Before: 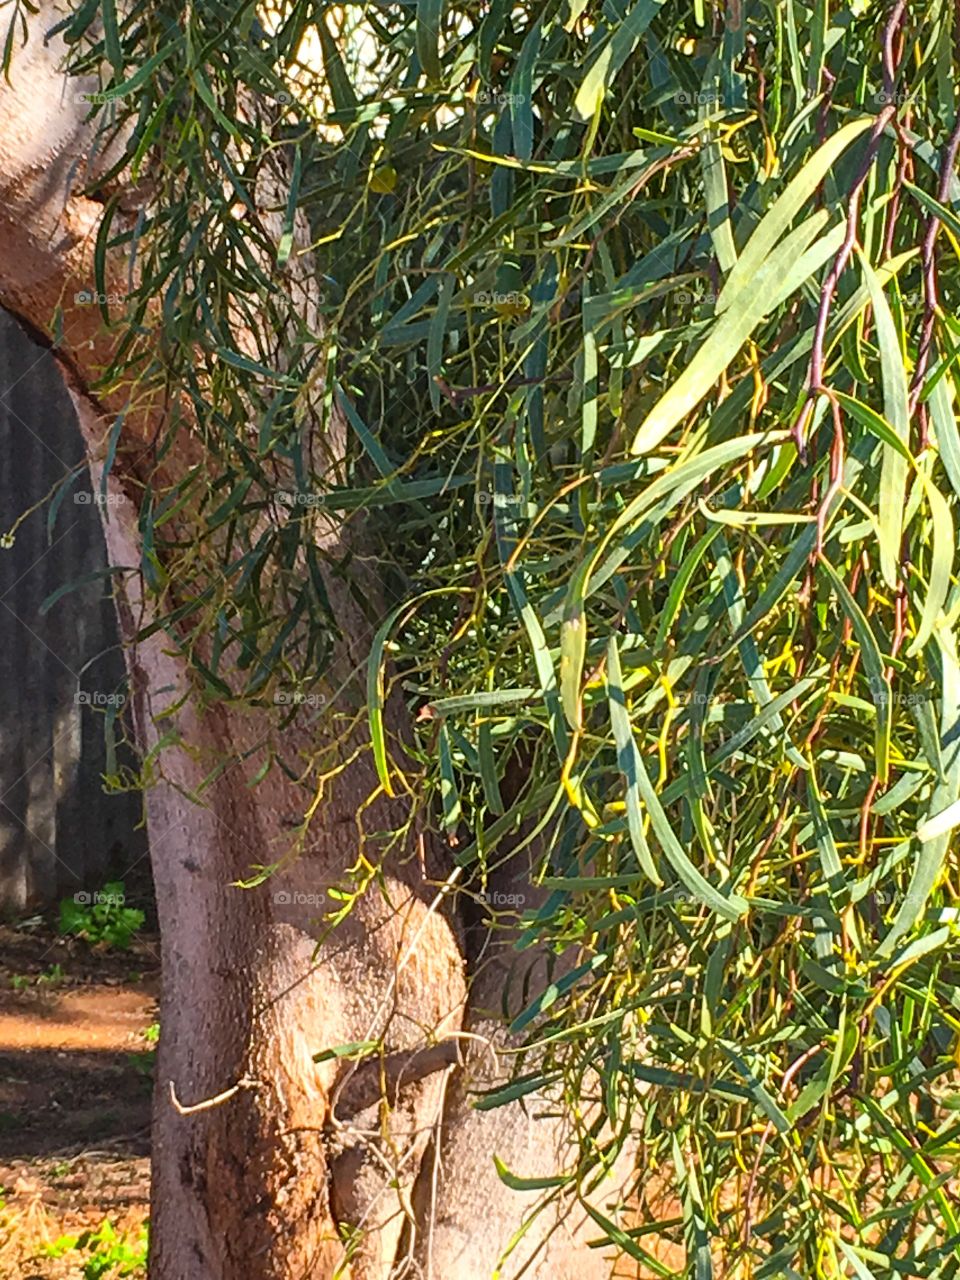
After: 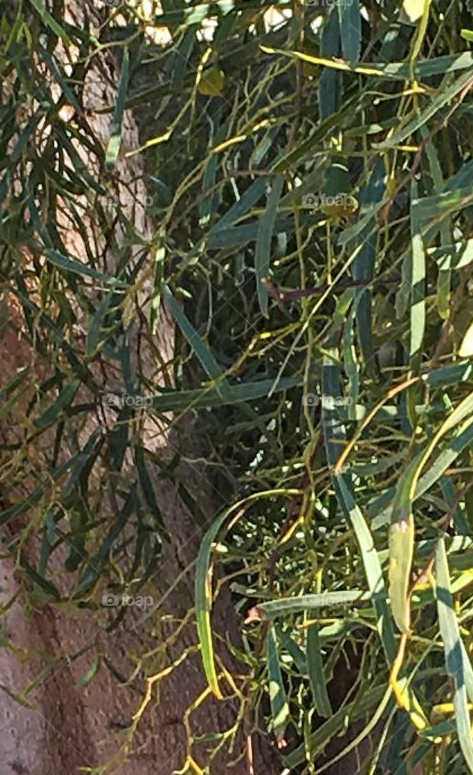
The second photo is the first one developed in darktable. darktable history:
color correction: highlights b* -0.008, saturation 0.795
crop: left 17.923%, top 7.666%, right 32.715%, bottom 31.757%
